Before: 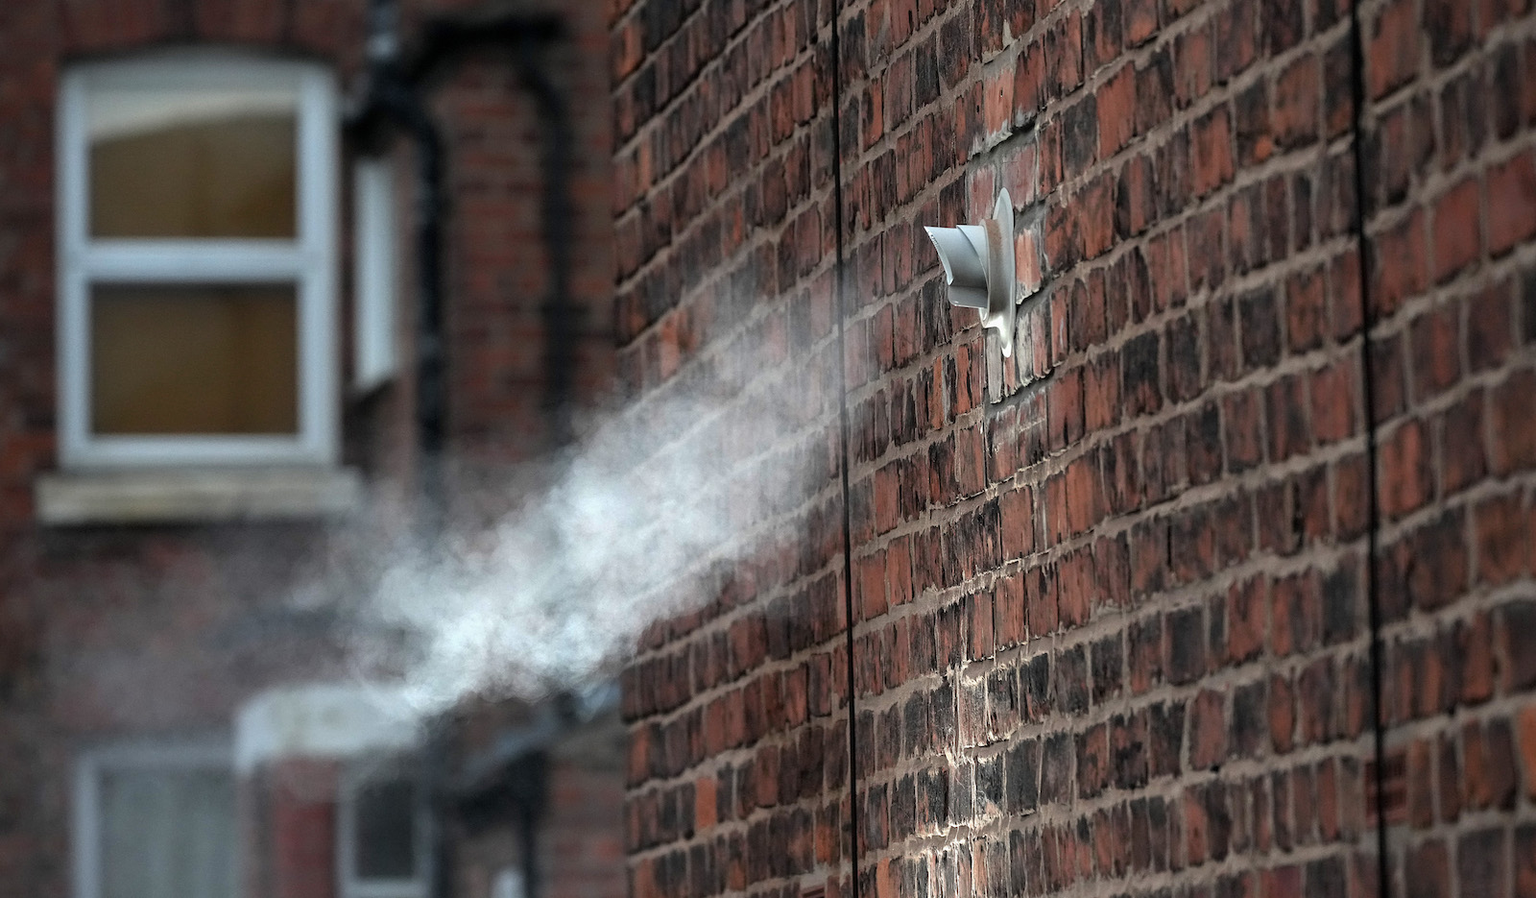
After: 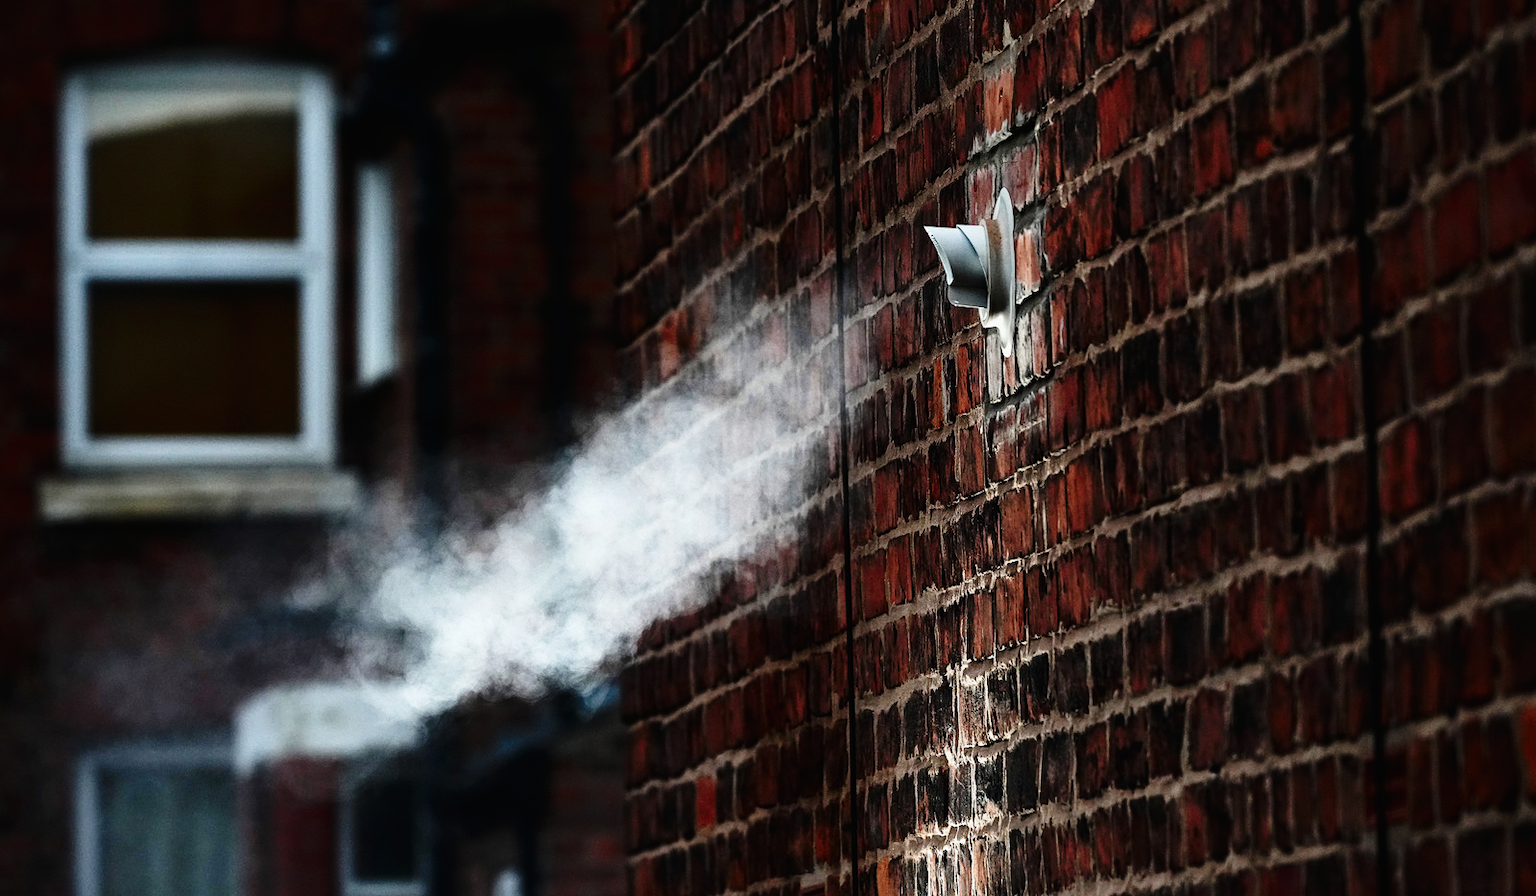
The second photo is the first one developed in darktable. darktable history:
tone curve: curves: ch0 [(0, 0.011) (0.053, 0.026) (0.174, 0.115) (0.398, 0.444) (0.673, 0.775) (0.829, 0.906) (0.991, 0.981)]; ch1 [(0, 0) (0.264, 0.22) (0.407, 0.373) (0.463, 0.457) (0.492, 0.501) (0.512, 0.513) (0.54, 0.543) (0.585, 0.617) (0.659, 0.686) (0.78, 0.8) (1, 1)]; ch2 [(0, 0) (0.438, 0.449) (0.473, 0.469) (0.503, 0.5) (0.523, 0.534) (0.562, 0.591) (0.612, 0.627) (0.701, 0.707) (1, 1)], preserve colors none
tone equalizer: on, module defaults
crop: bottom 0.063%
contrast brightness saturation: contrast 0.194, brightness -0.233, saturation 0.112
